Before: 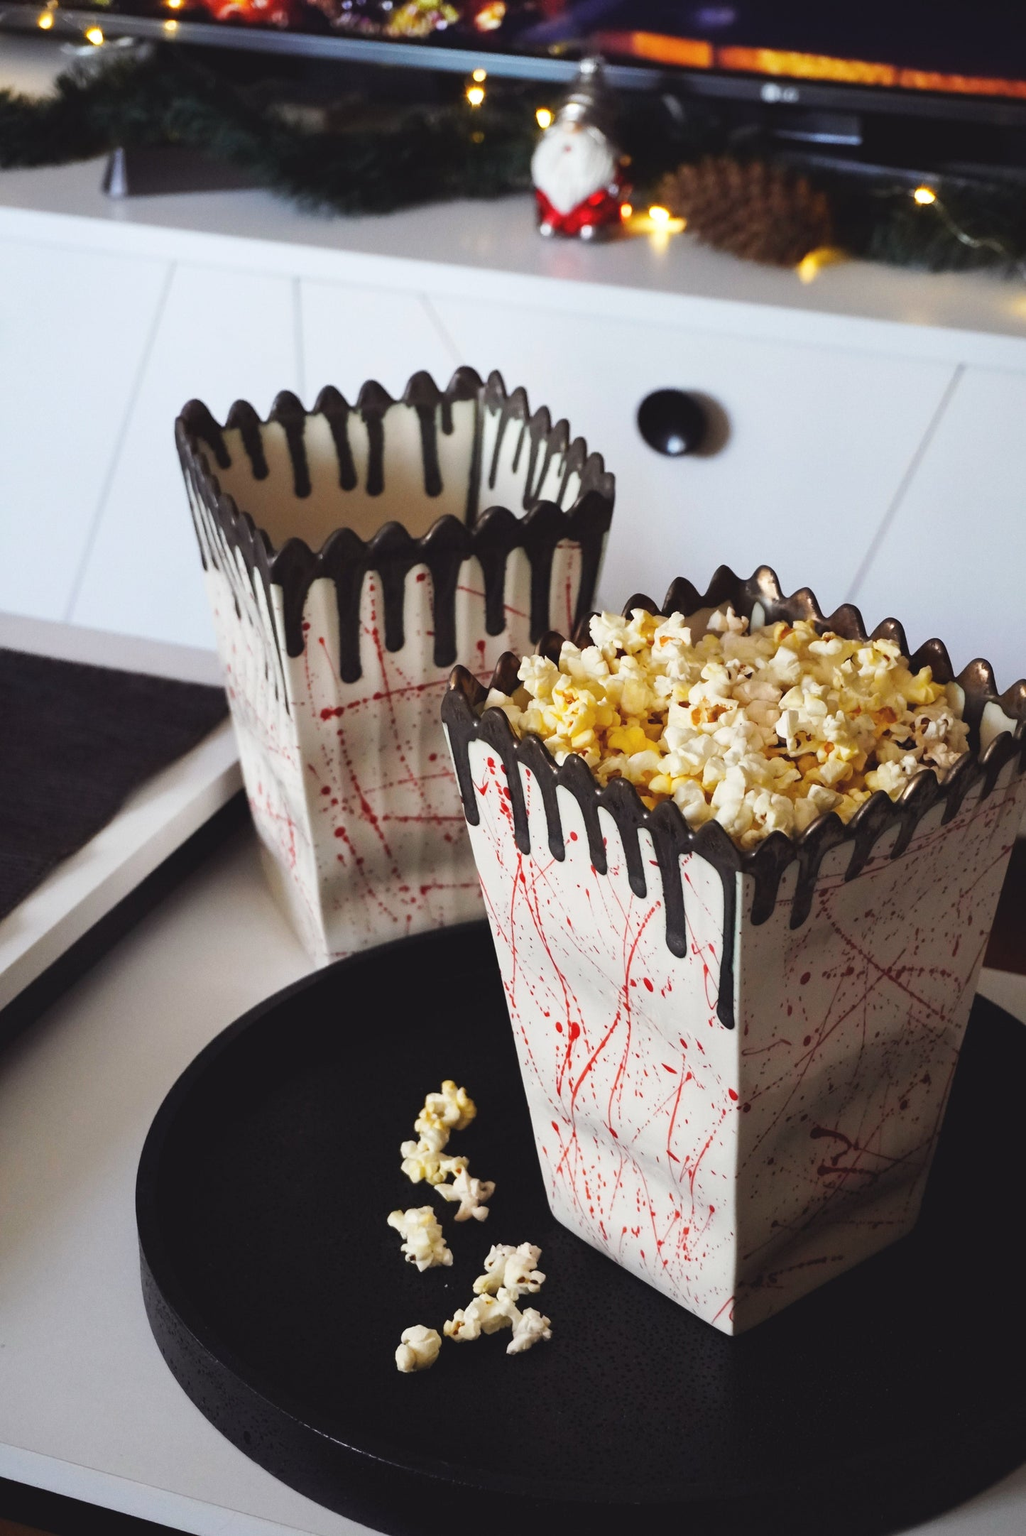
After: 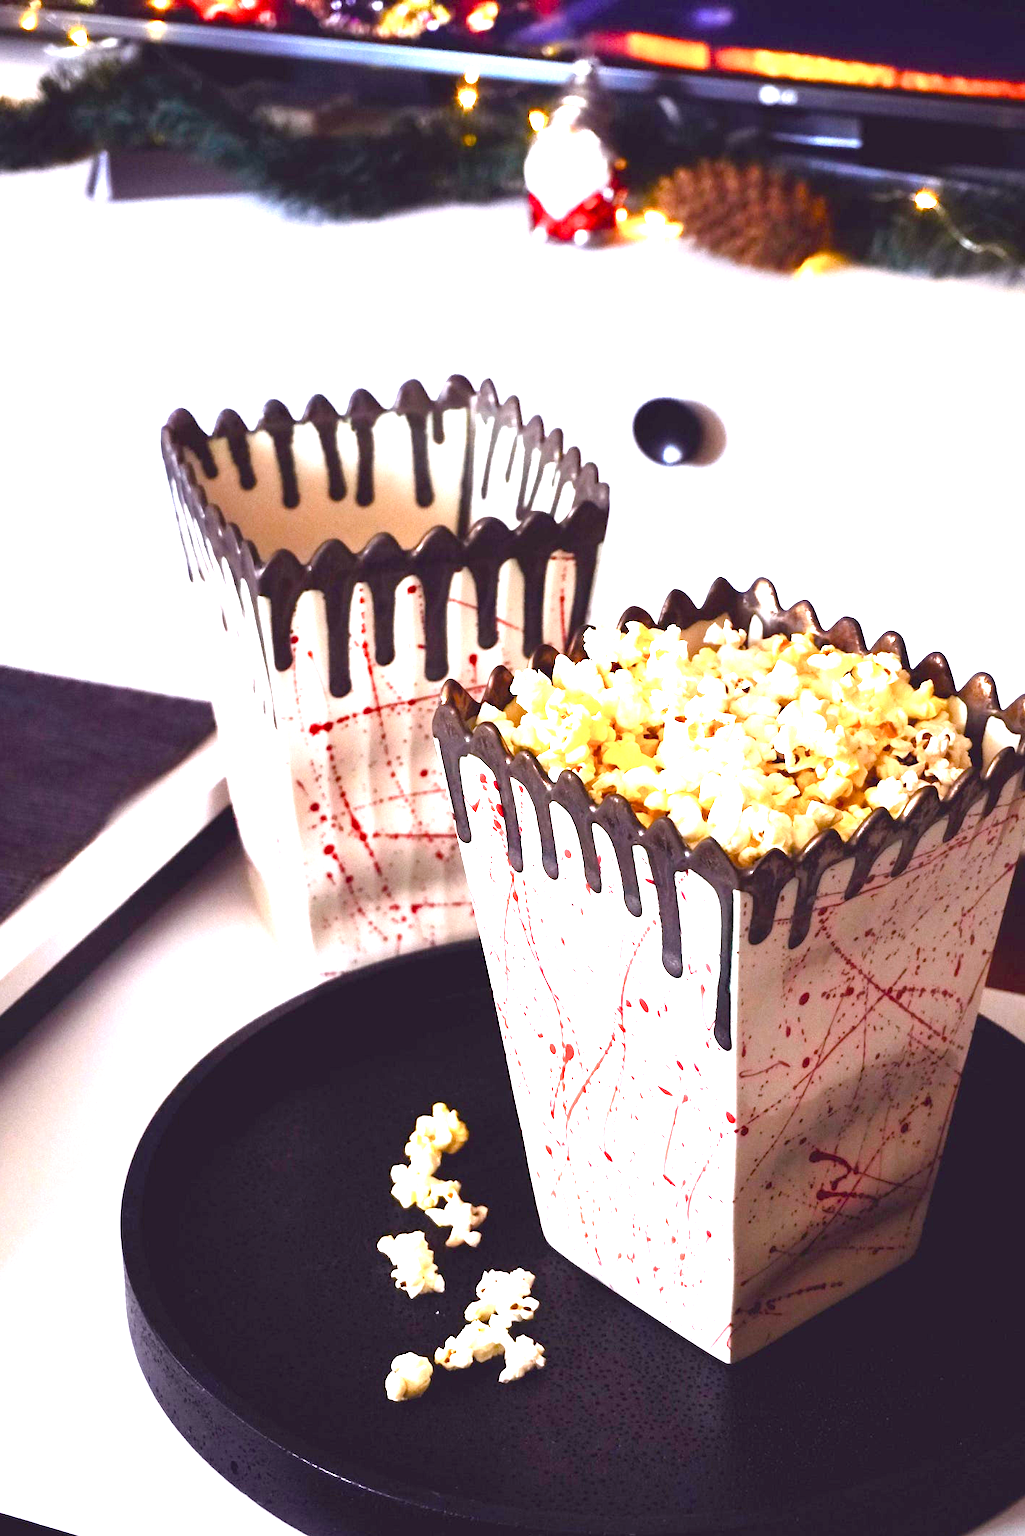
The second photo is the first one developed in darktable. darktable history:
exposure: black level correction 0, exposure 1.675 EV, compensate exposure bias true, compensate highlight preservation false
white balance: red 1.05, blue 1.072
color balance rgb: shadows lift › luminance -9.41%, highlights gain › luminance 17.6%, global offset › luminance -1.45%, perceptual saturation grading › highlights -17.77%, perceptual saturation grading › mid-tones 33.1%, perceptual saturation grading › shadows 50.52%, global vibrance 24.22%
crop: left 1.743%, right 0.268%, bottom 2.011%
